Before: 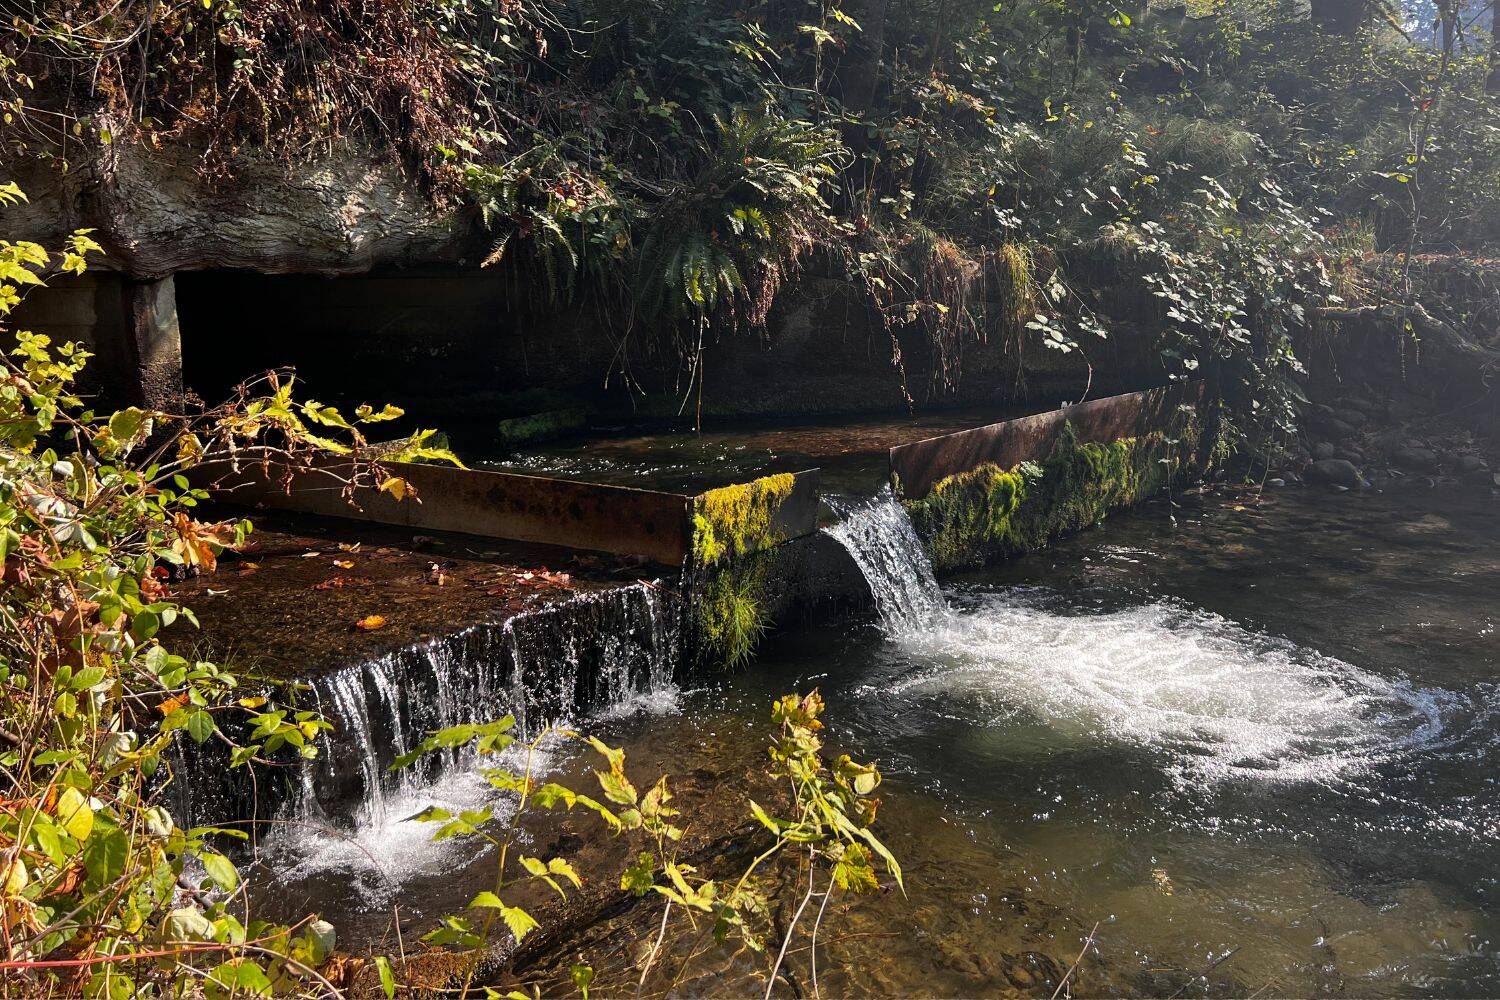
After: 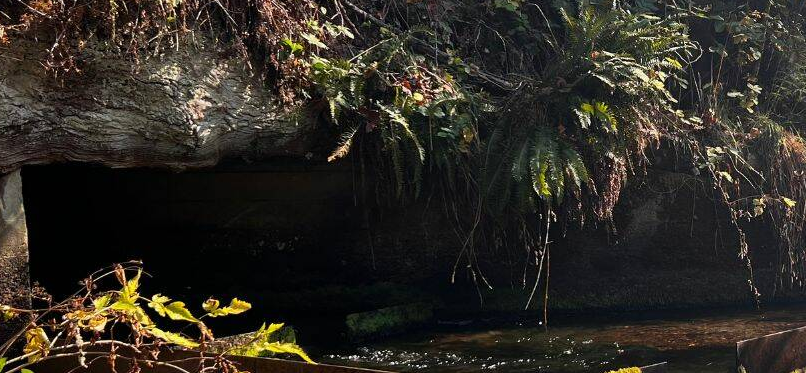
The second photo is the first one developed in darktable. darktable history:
crop: left 10.25%, top 10.656%, right 35.978%, bottom 52.031%
